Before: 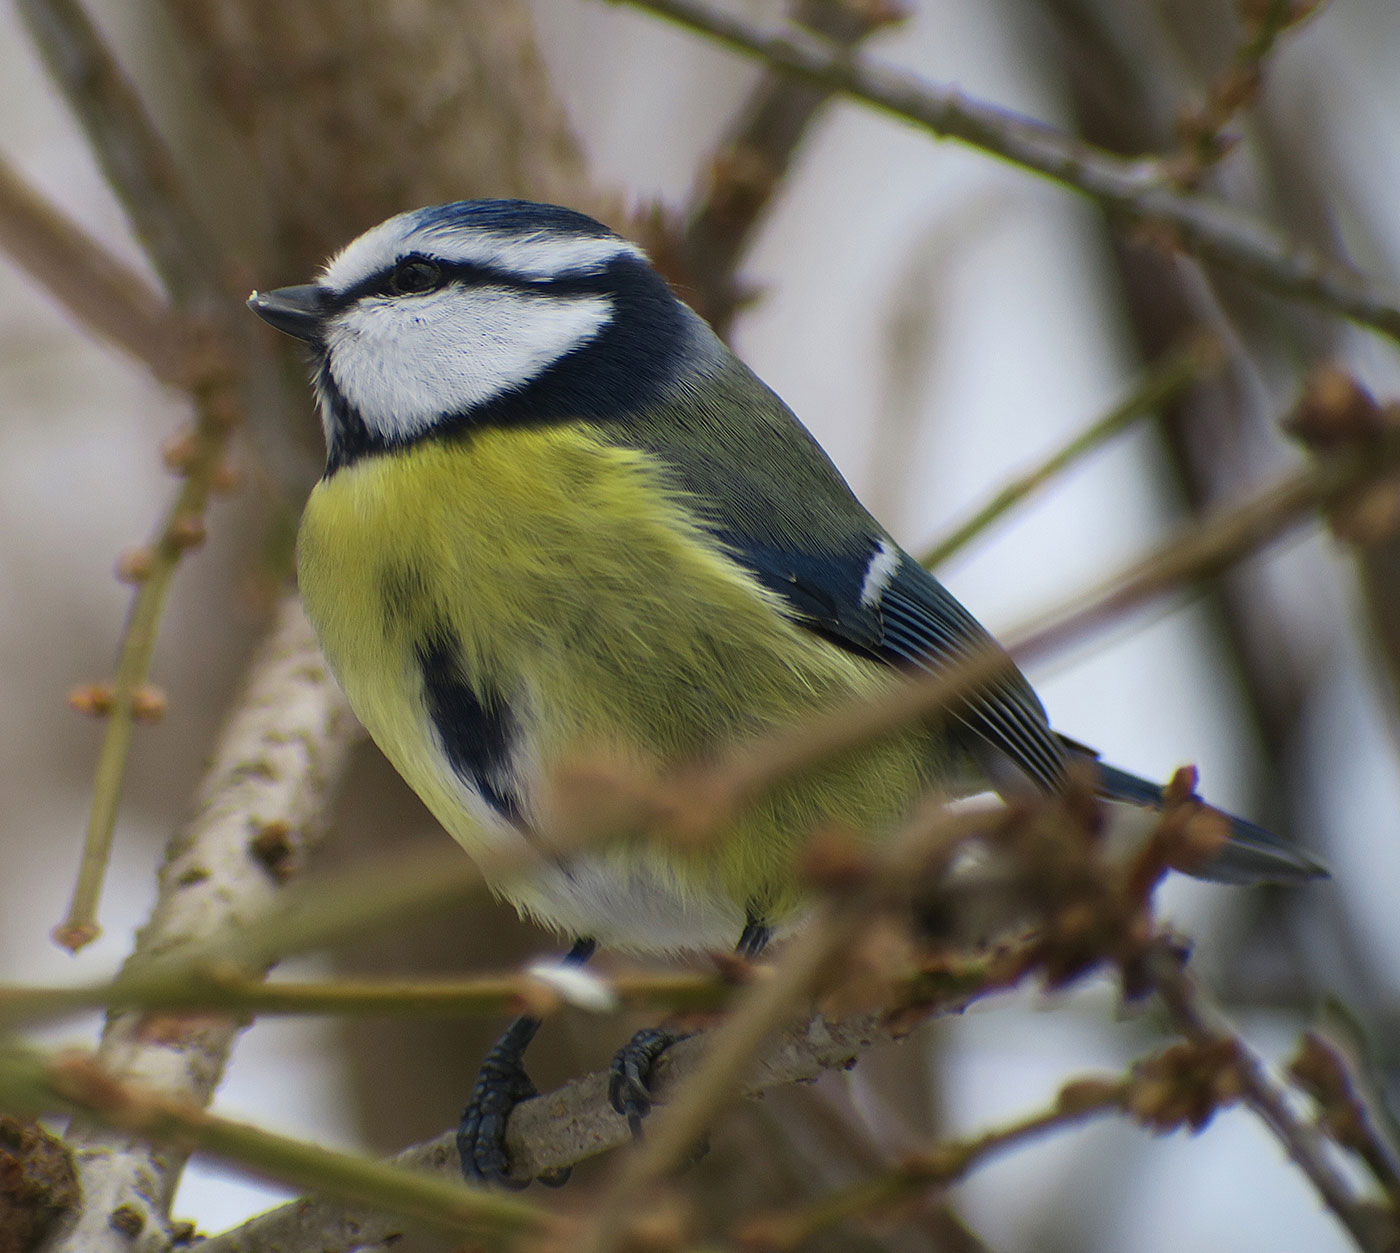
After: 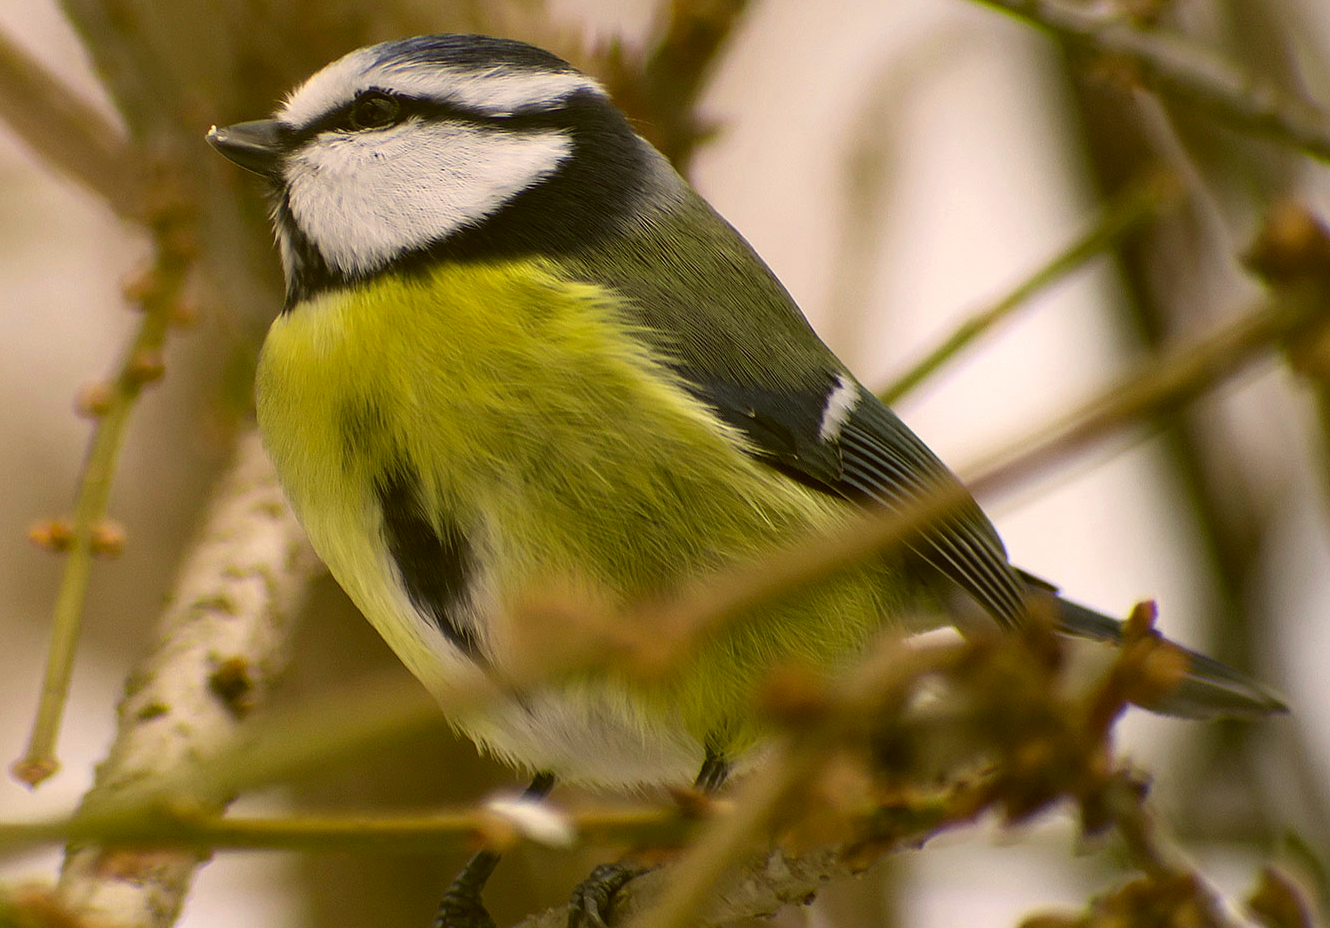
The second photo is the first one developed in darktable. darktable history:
crop and rotate: left 2.991%, top 13.302%, right 1.981%, bottom 12.636%
exposure: exposure 0.258 EV, compensate highlight preservation false
color correction: highlights a* 8.98, highlights b* 15.09, shadows a* -0.49, shadows b* 26.52
